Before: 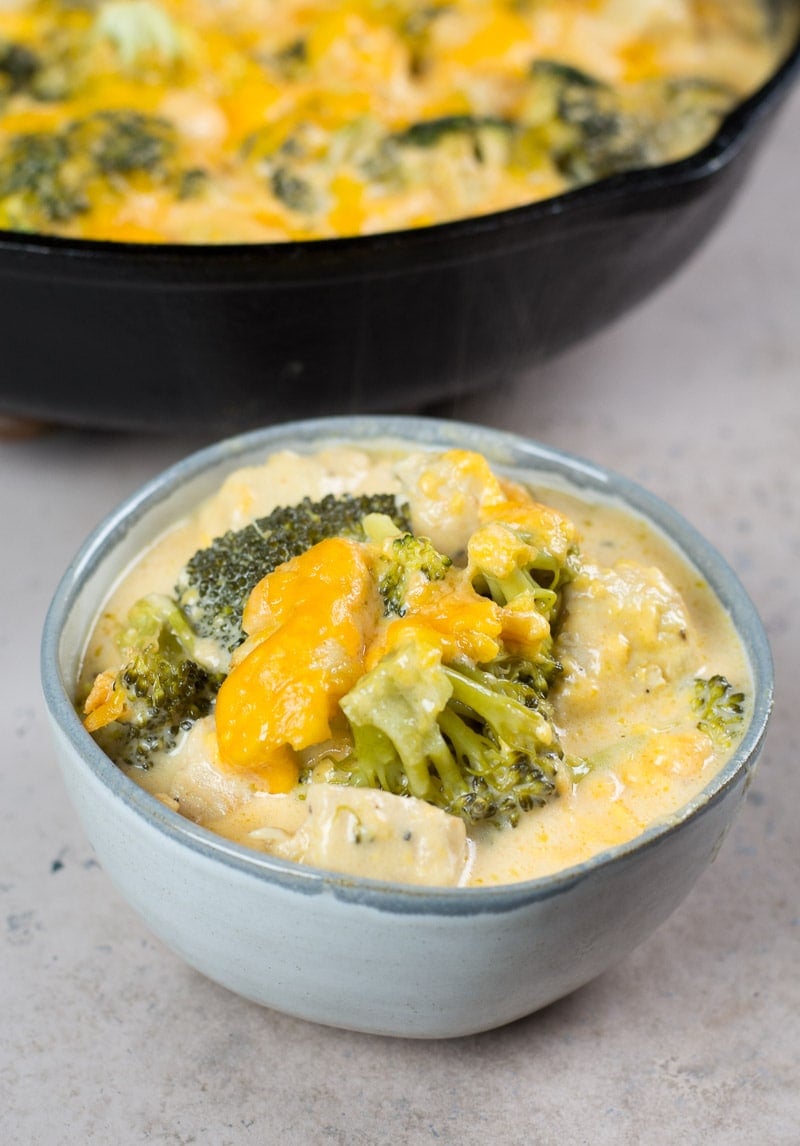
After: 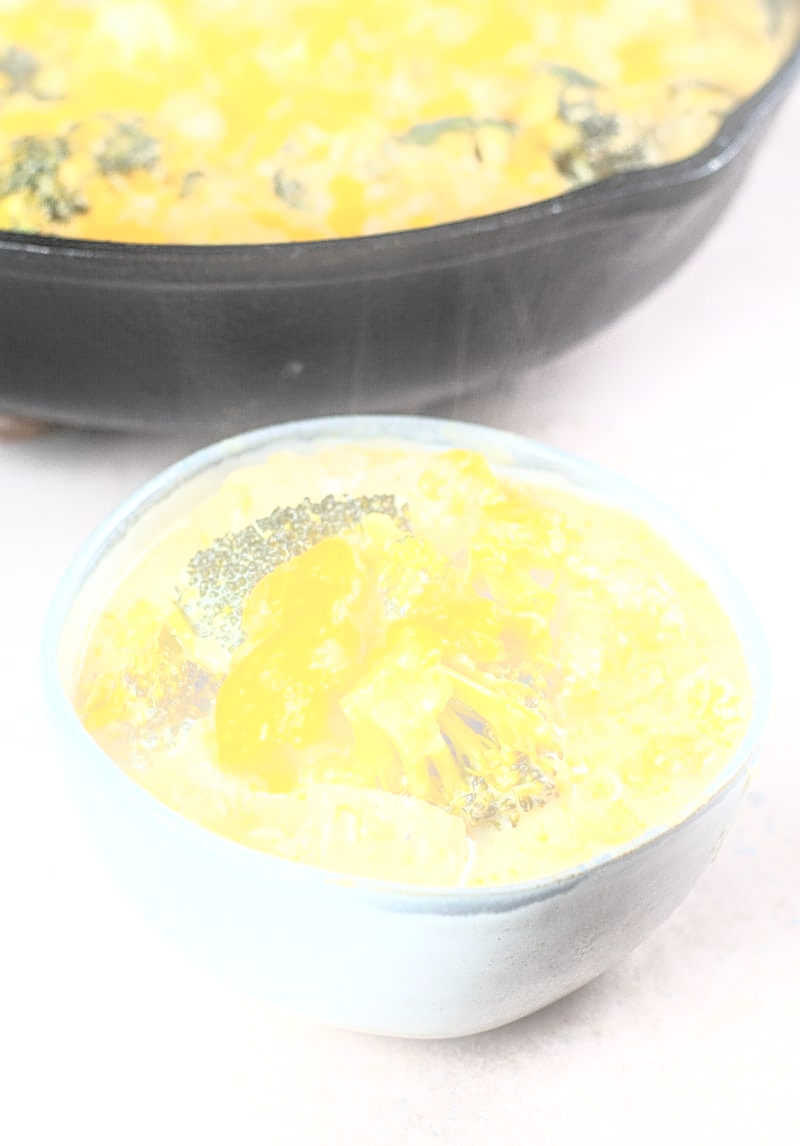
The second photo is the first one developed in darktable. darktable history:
bloom: on, module defaults
contrast brightness saturation: contrast 0.43, brightness 0.56, saturation -0.19
sharpen: amount 0.575
local contrast: highlights 19%, detail 186%
